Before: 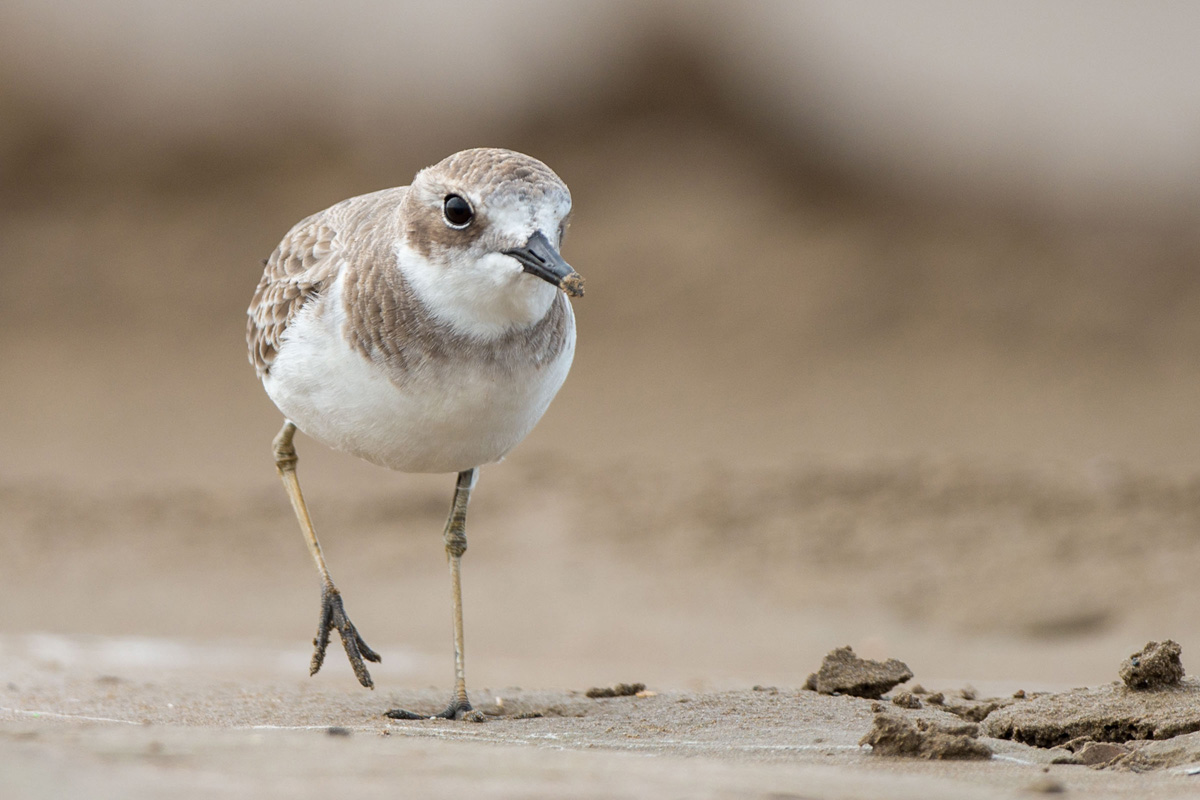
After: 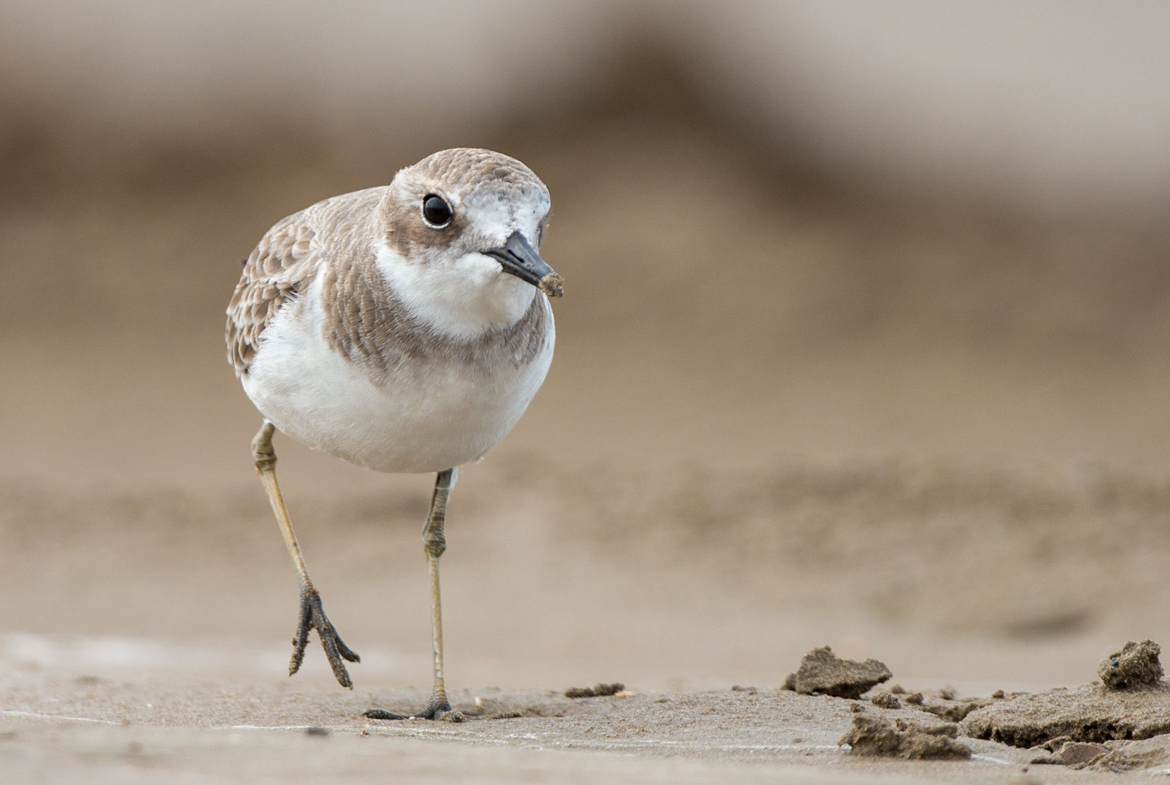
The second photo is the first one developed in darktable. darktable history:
crop and rotate: left 1.789%, right 0.639%, bottom 1.75%
